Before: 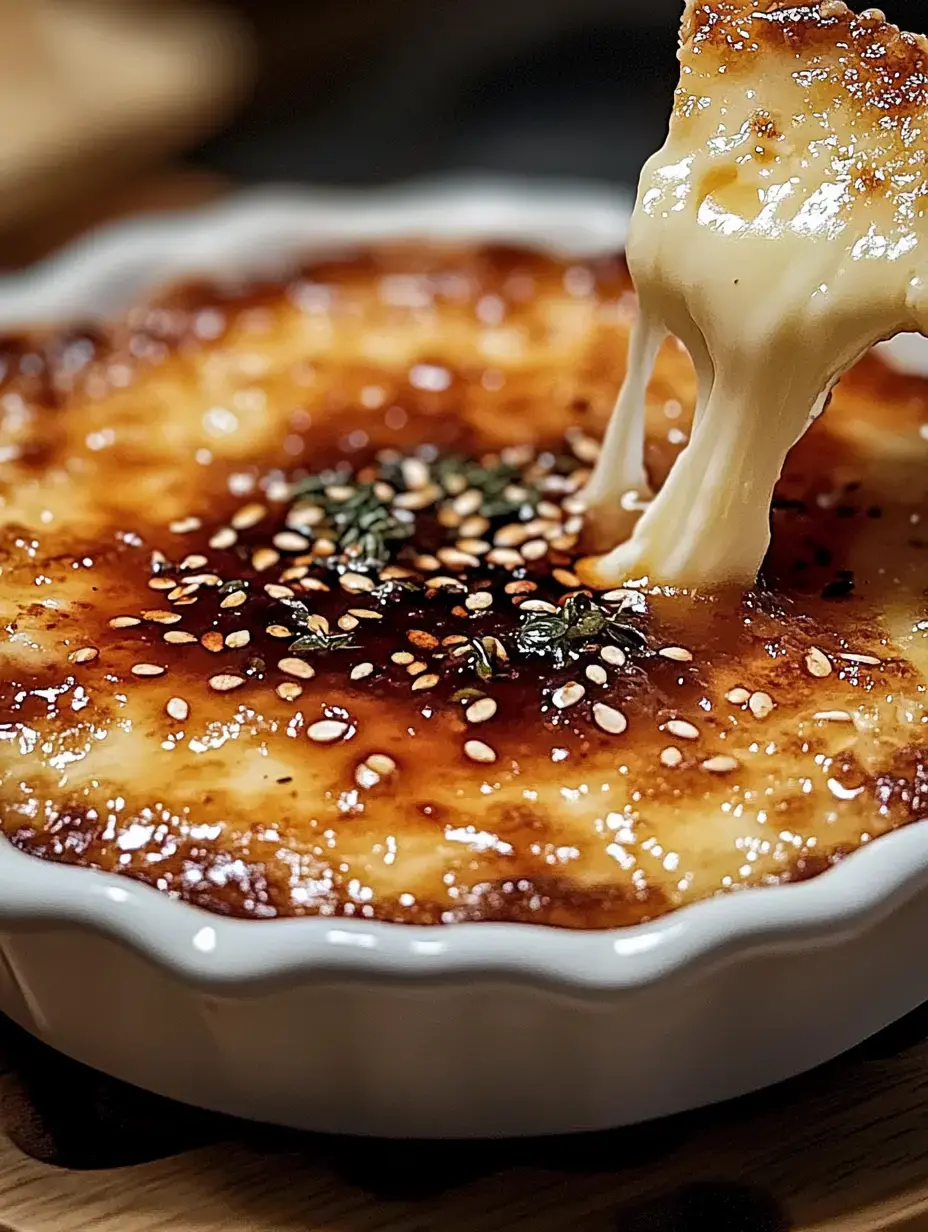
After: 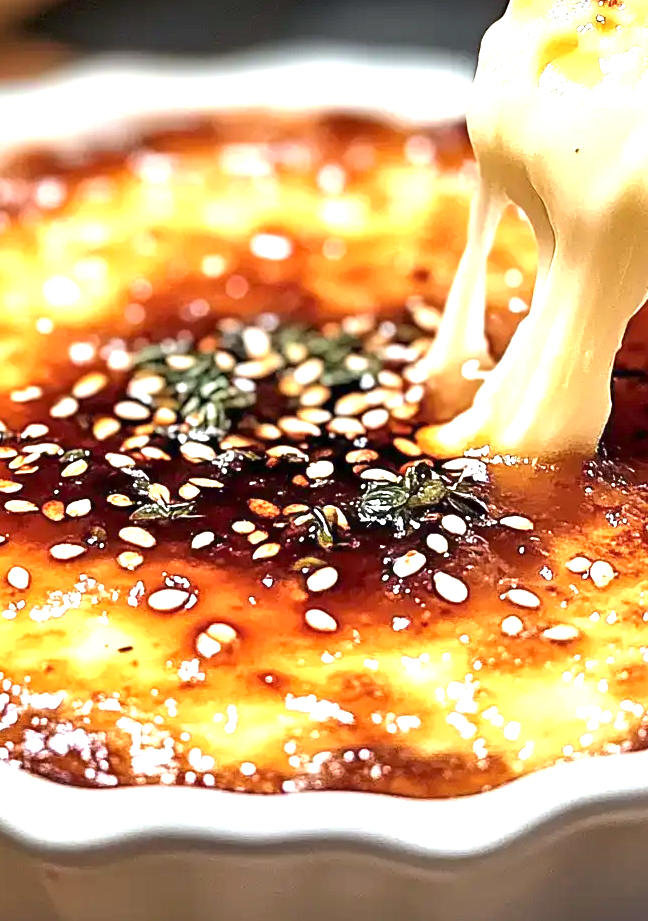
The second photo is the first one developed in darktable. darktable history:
exposure: exposure 1.502 EV, compensate highlight preservation false
crop and rotate: left 17.144%, top 10.701%, right 12.955%, bottom 14.51%
tone equalizer: edges refinement/feathering 500, mask exposure compensation -1.57 EV, preserve details no
